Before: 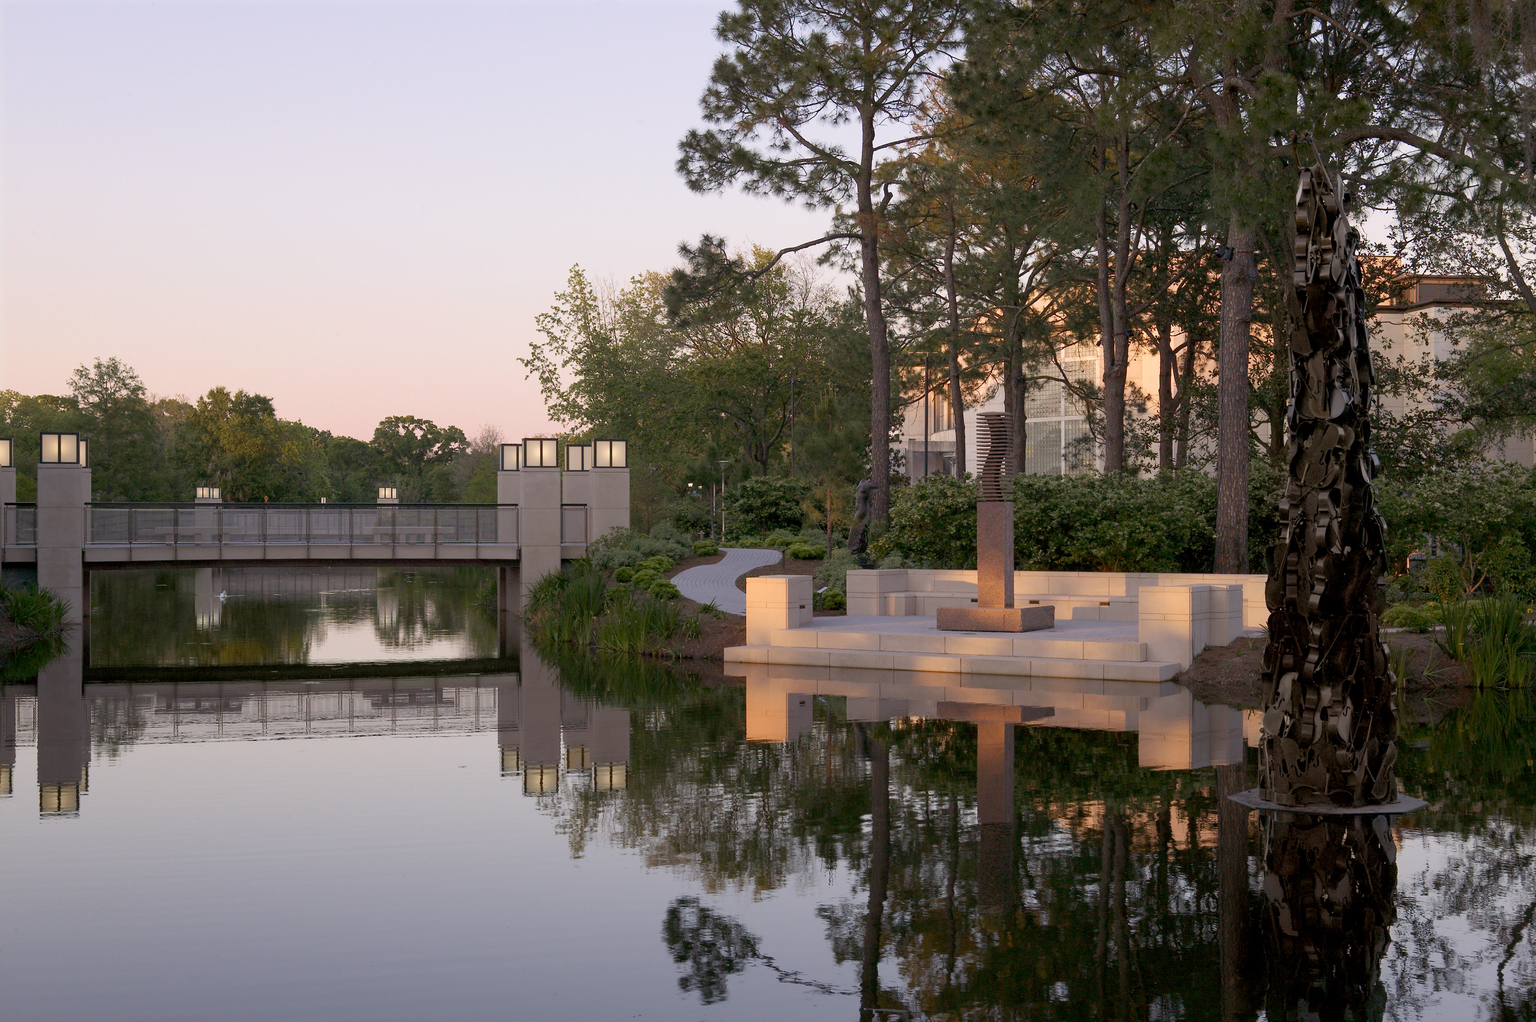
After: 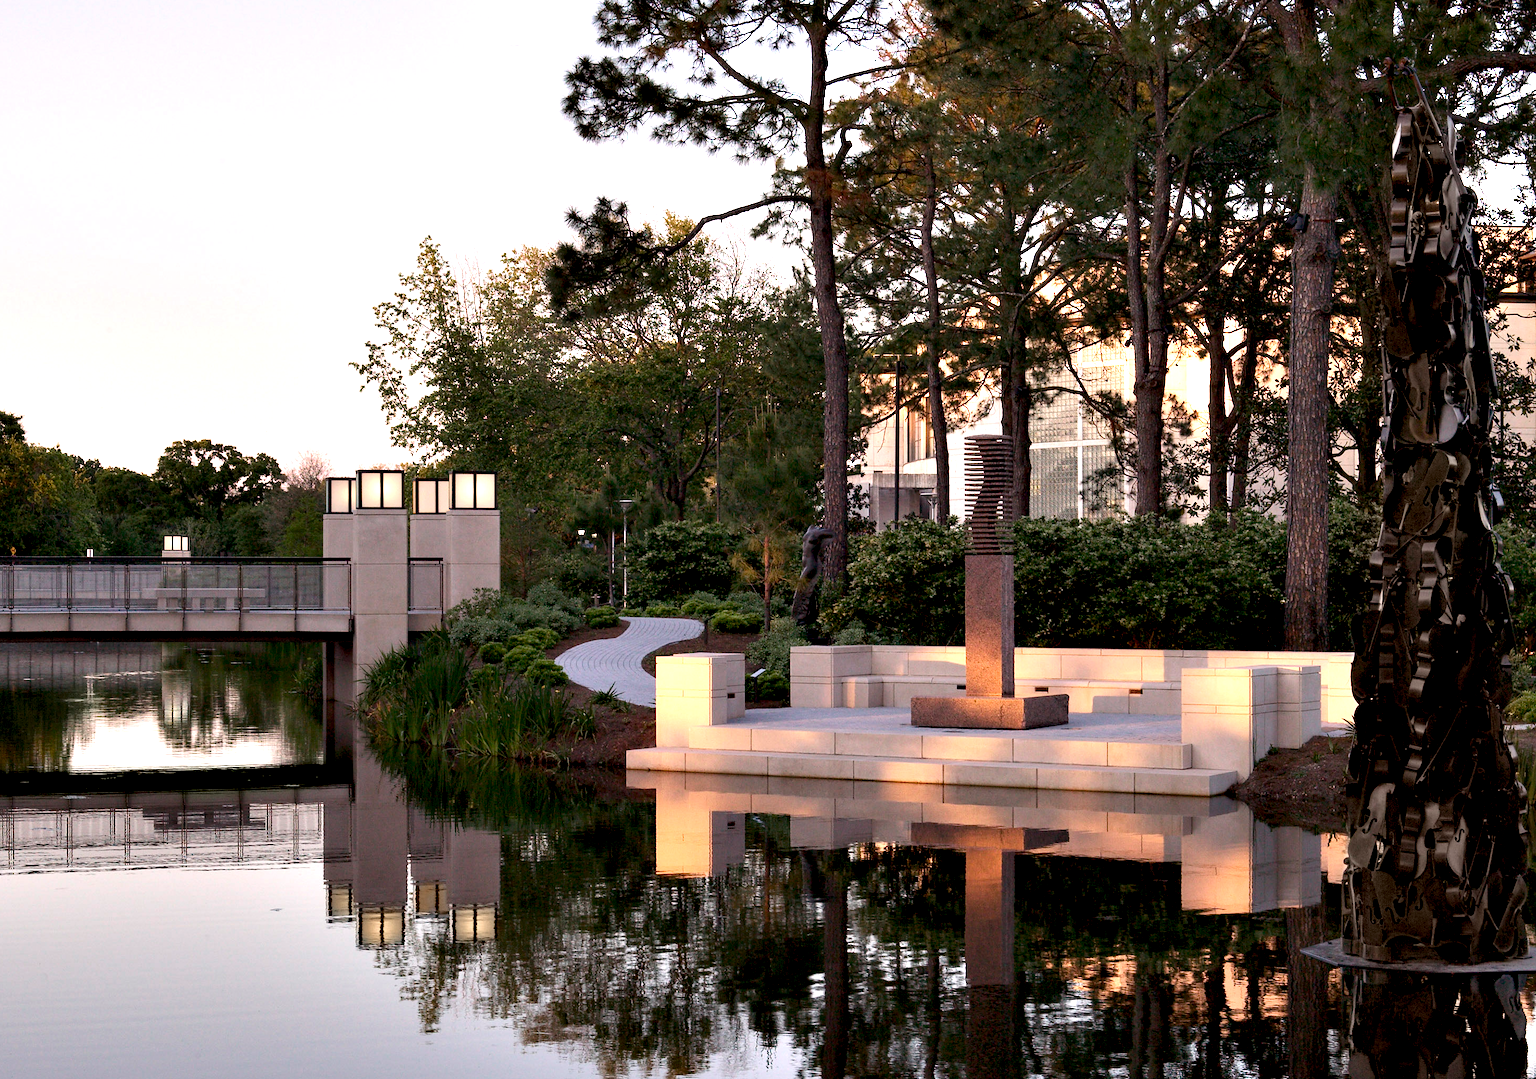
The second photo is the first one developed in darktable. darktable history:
crop: left 16.7%, top 8.59%, right 8.589%, bottom 12.452%
contrast equalizer: y [[0.6 ×6], [0.55 ×6], [0 ×6], [0 ×6], [0 ×6]]
tone equalizer: -8 EV -0.397 EV, -7 EV -0.362 EV, -6 EV -0.348 EV, -5 EV -0.226 EV, -3 EV 0.252 EV, -2 EV 0.357 EV, -1 EV 0.408 EV, +0 EV 0.434 EV, edges refinement/feathering 500, mask exposure compensation -1.57 EV, preserve details no
